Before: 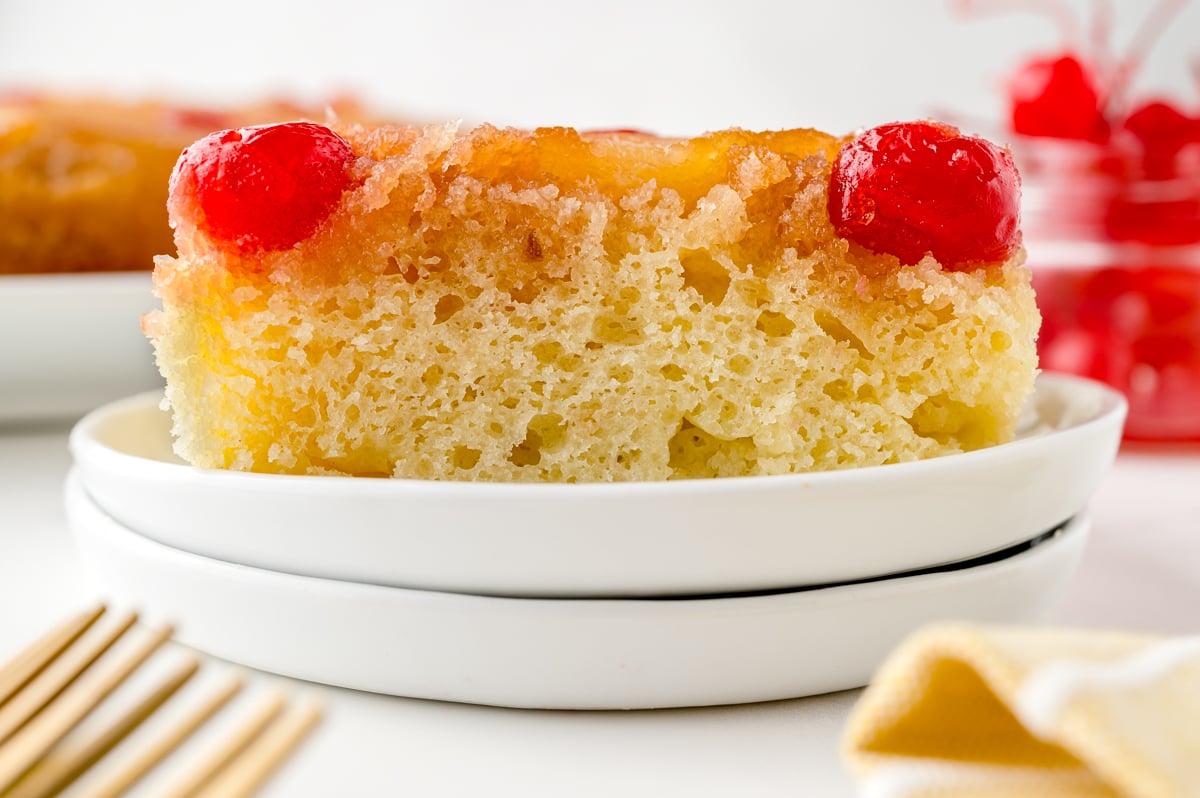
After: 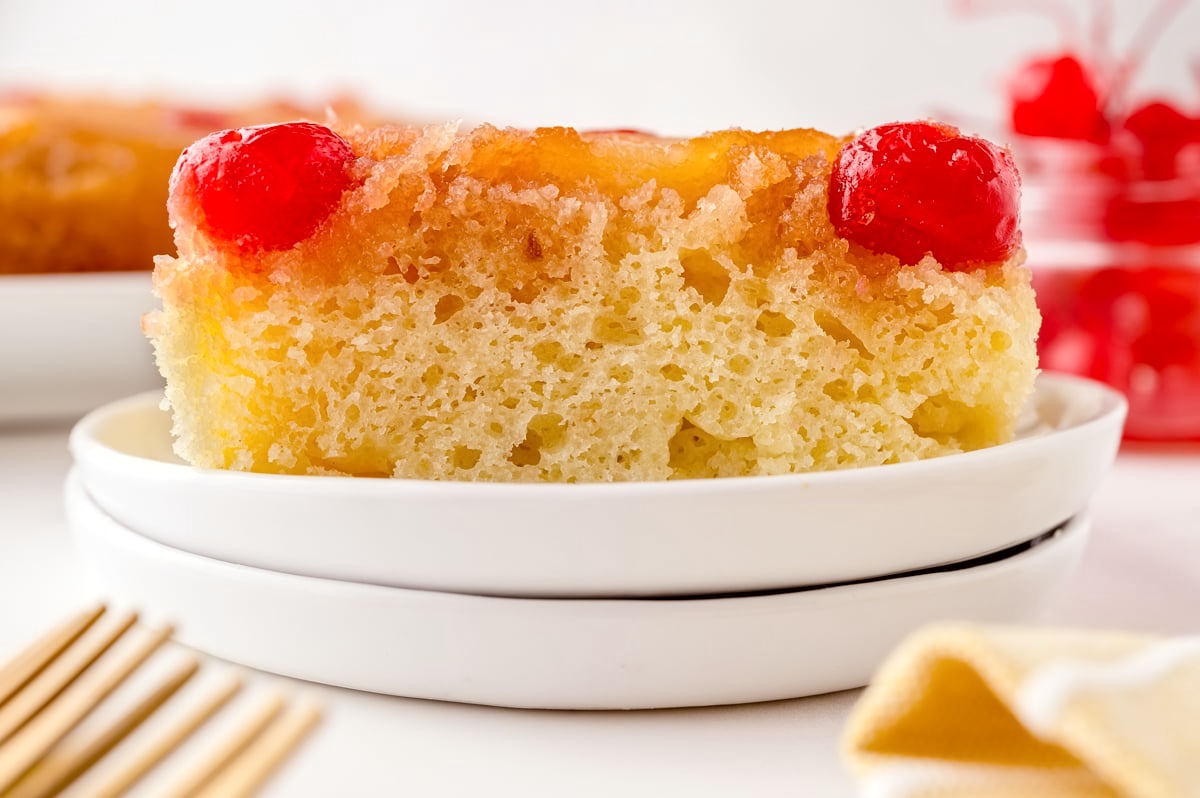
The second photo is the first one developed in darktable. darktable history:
rgb levels: mode RGB, independent channels, levels [[0, 0.474, 1], [0, 0.5, 1], [0, 0.5, 1]]
contrast equalizer: y [[0.5 ×6], [0.5 ×6], [0.5 ×6], [0 ×6], [0, 0, 0, 0.581, 0.011, 0]]
